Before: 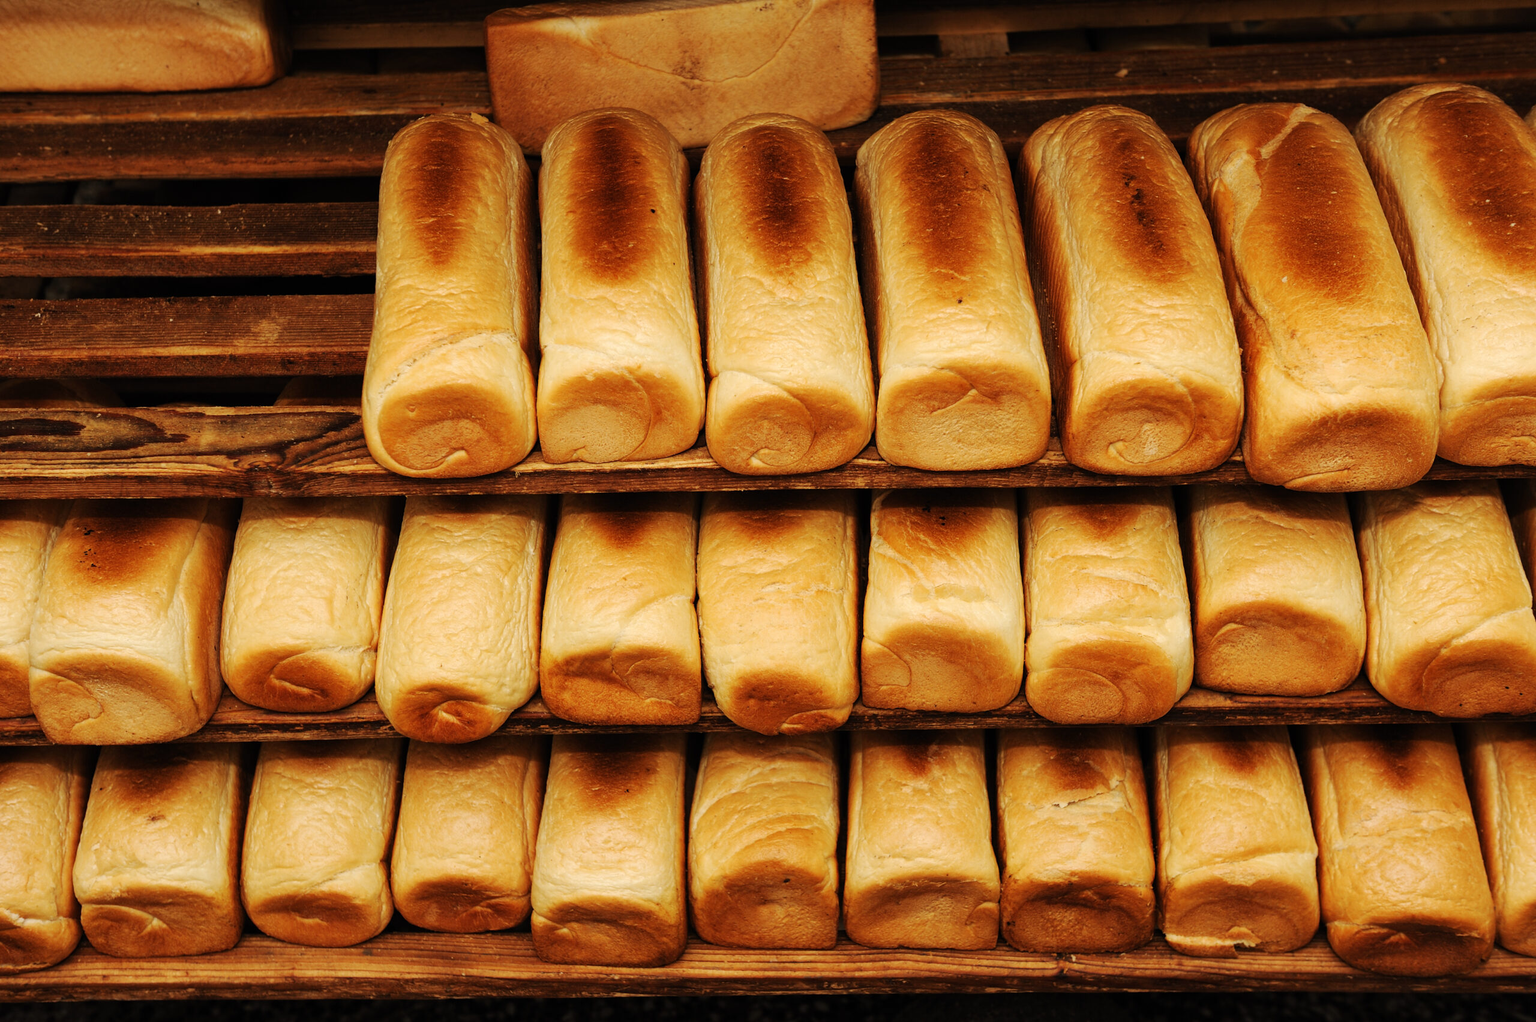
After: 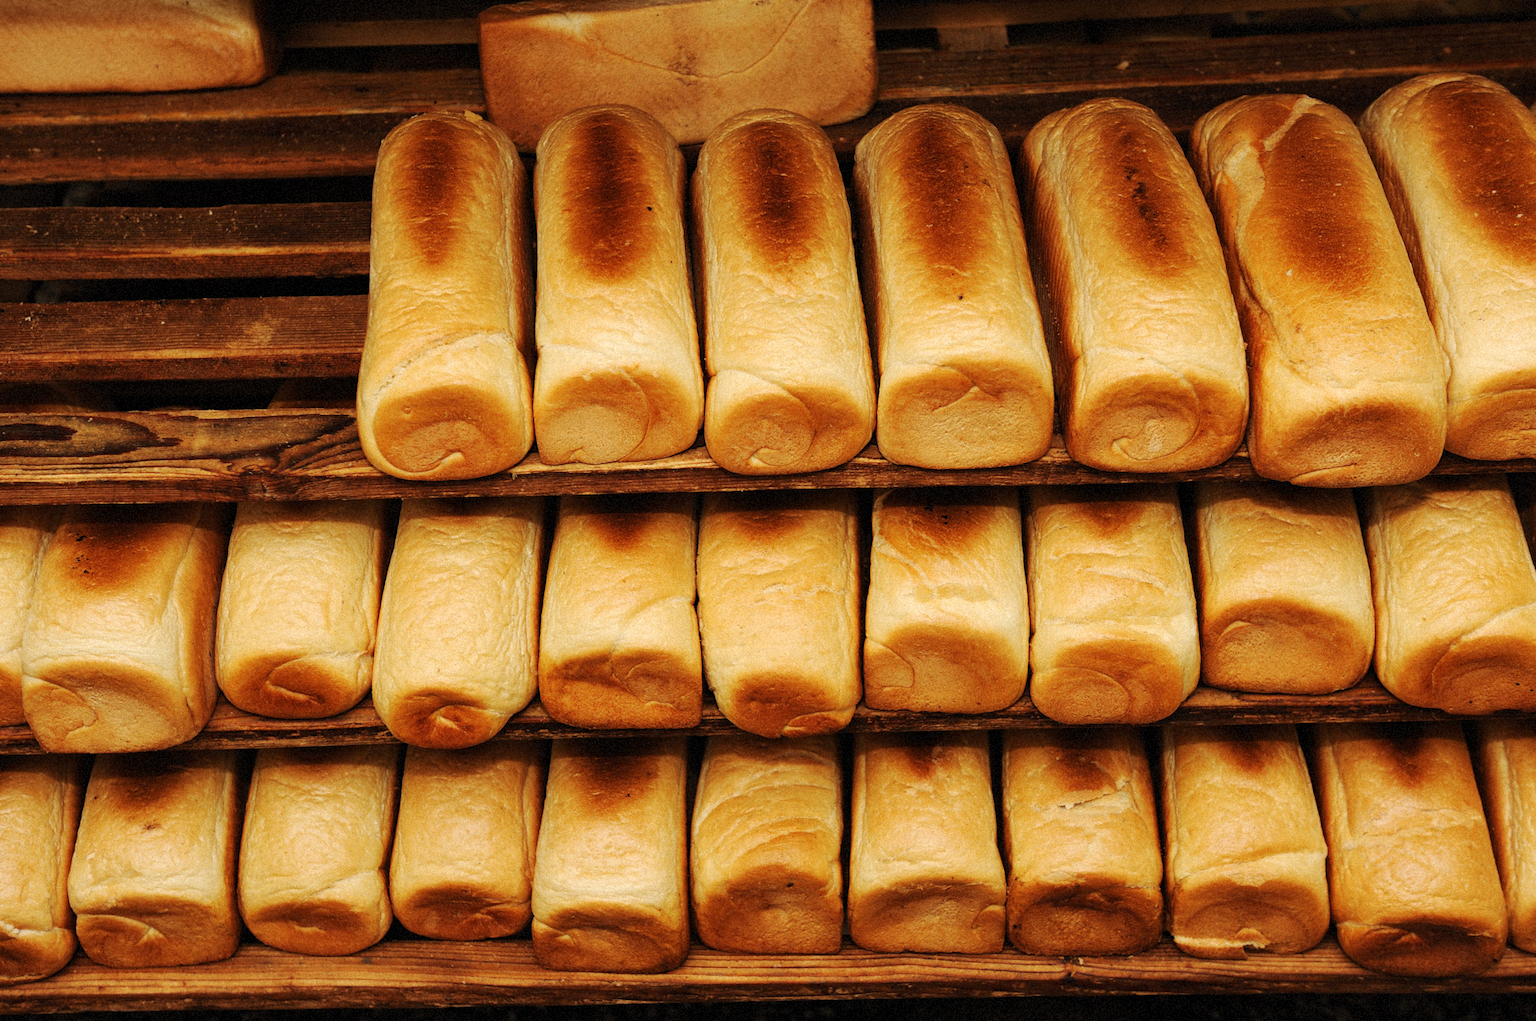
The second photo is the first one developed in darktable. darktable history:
rotate and perspective: rotation -0.45°, automatic cropping original format, crop left 0.008, crop right 0.992, crop top 0.012, crop bottom 0.988
grain: mid-tones bias 0%
